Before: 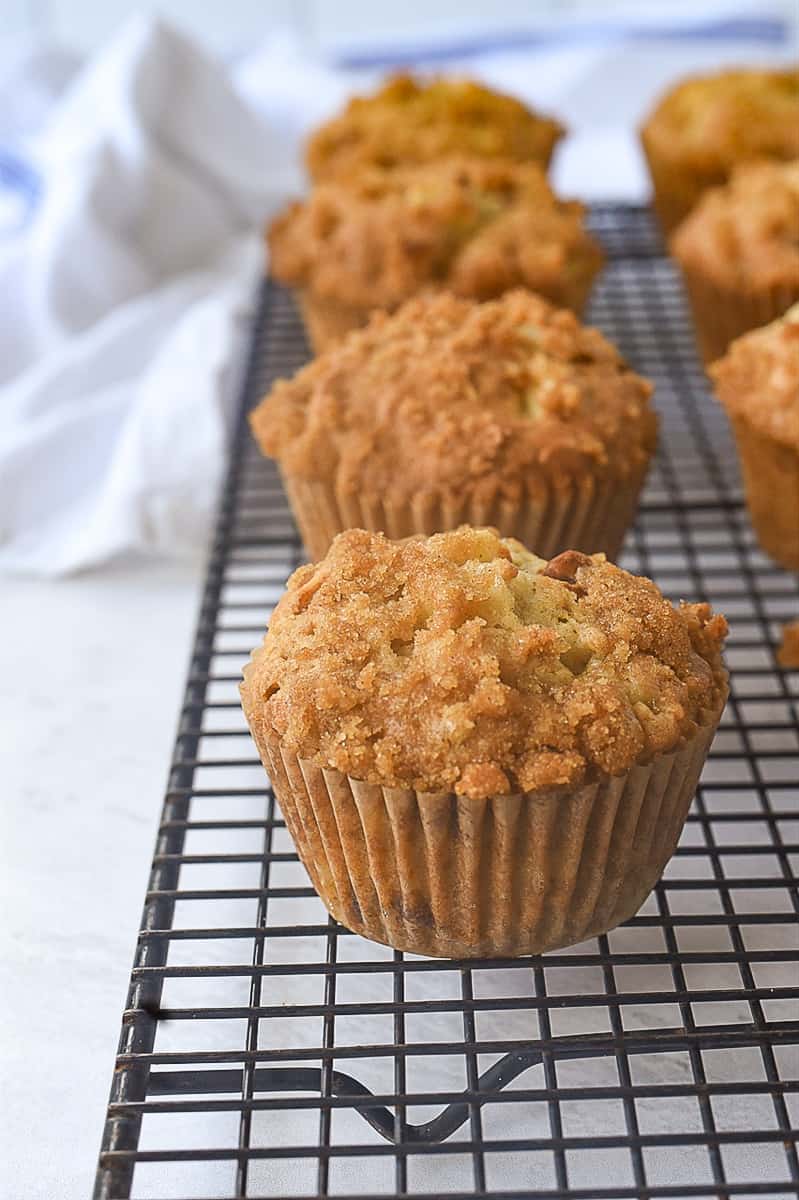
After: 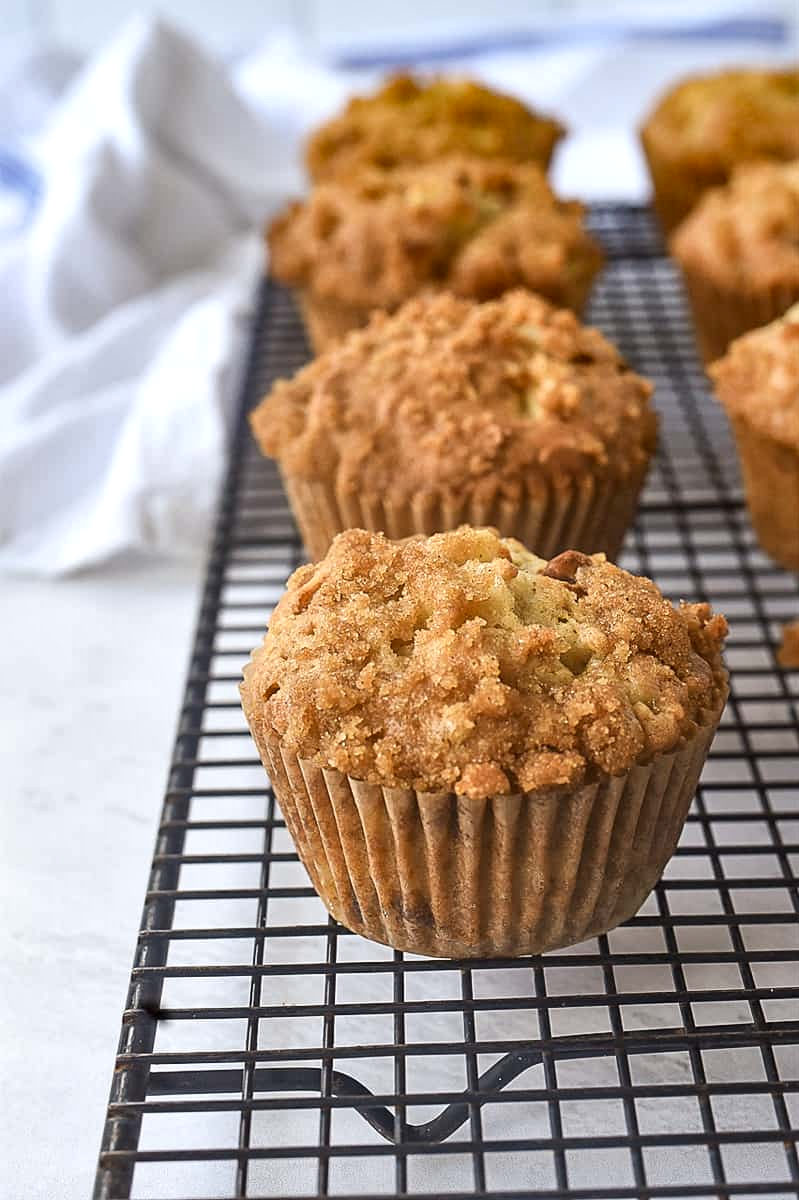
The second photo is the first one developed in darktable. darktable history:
local contrast: mode bilateral grid, contrast 25, coarseness 61, detail 152%, midtone range 0.2
